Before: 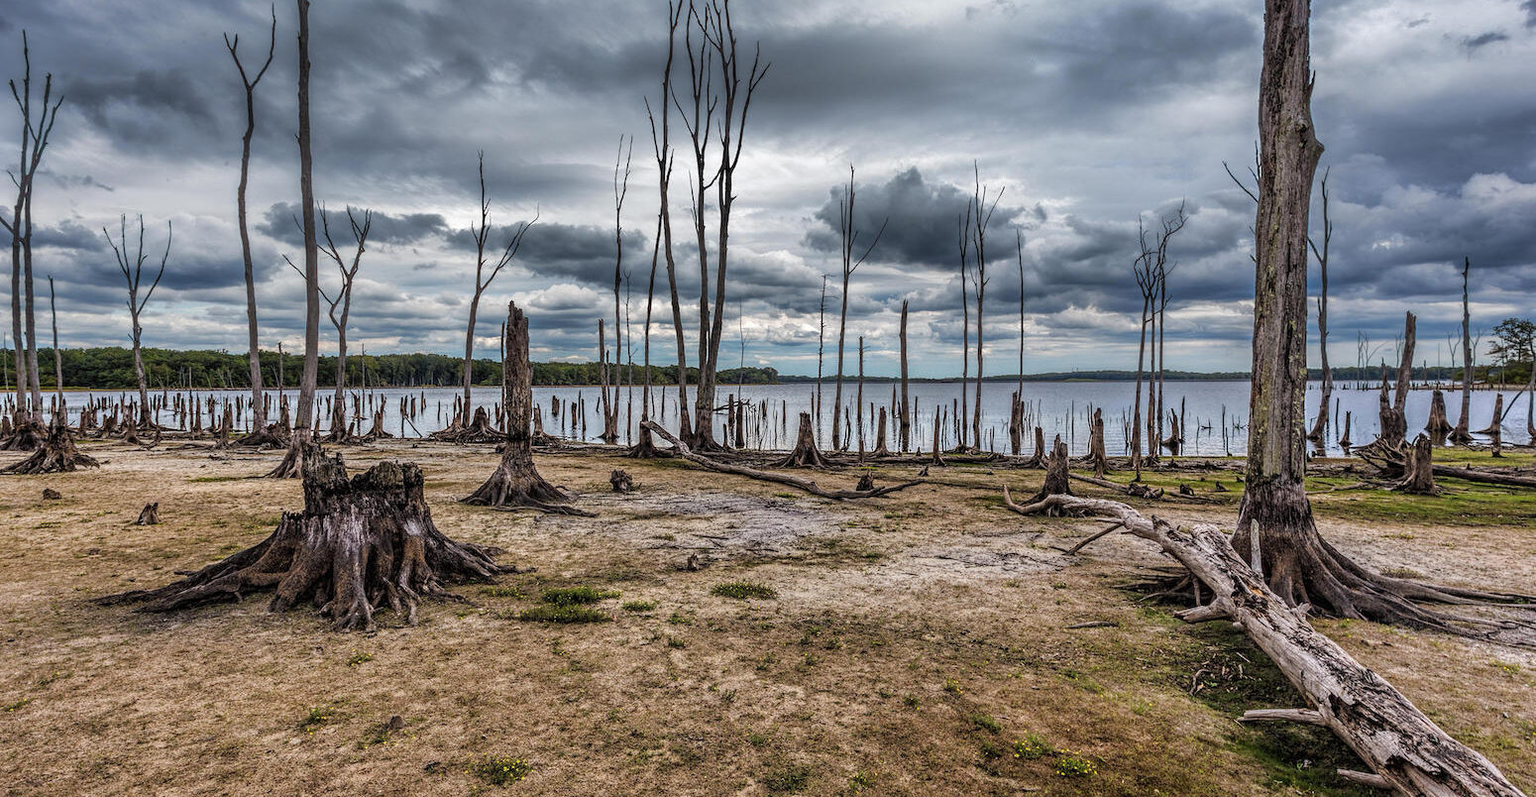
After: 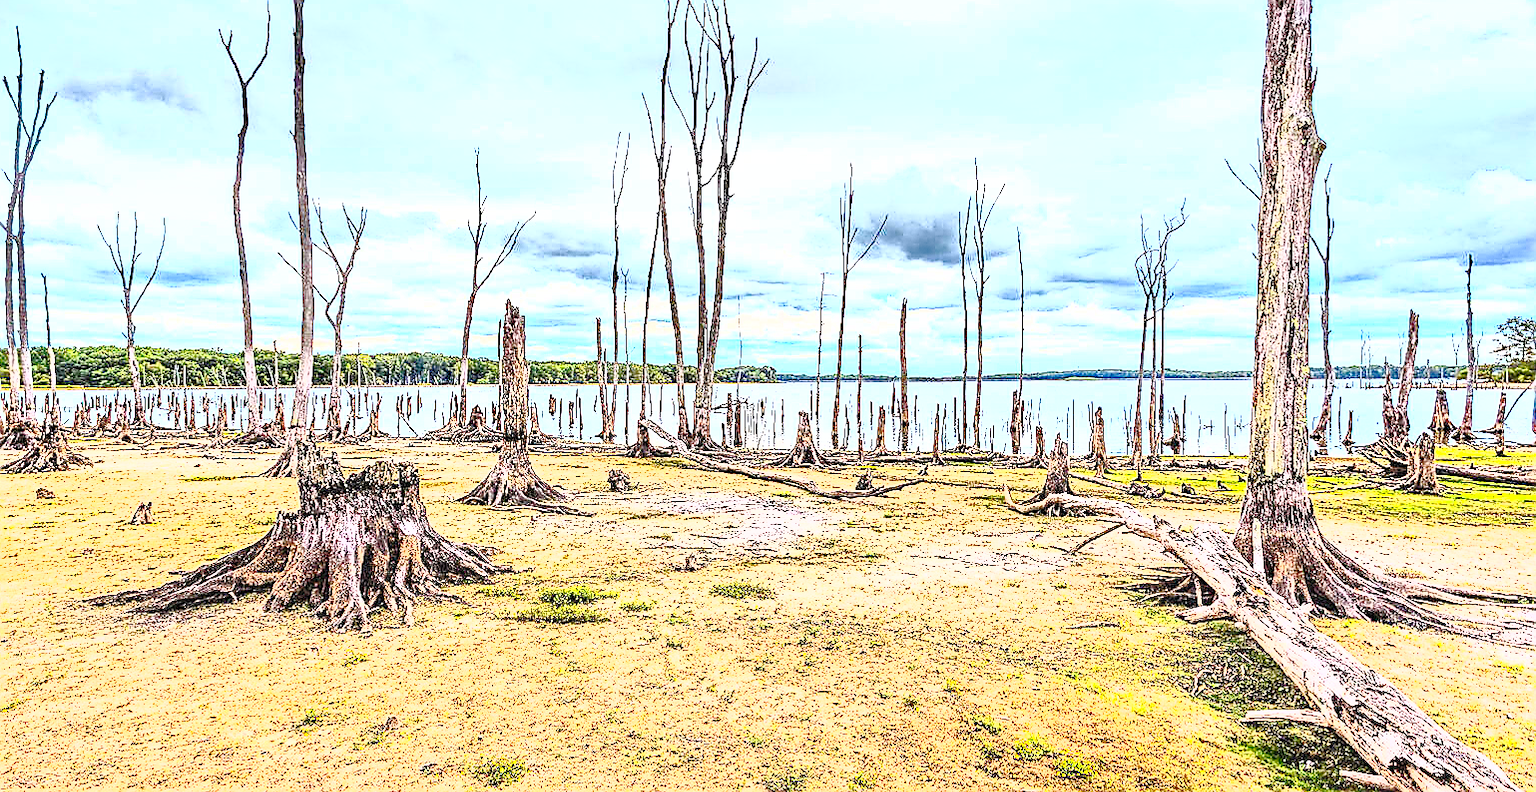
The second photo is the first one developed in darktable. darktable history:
contrast brightness saturation: contrast 0.983, brightness 0.989, saturation 0.982
base curve: curves: ch0 [(0, 0) (0.088, 0.125) (0.176, 0.251) (0.354, 0.501) (0.613, 0.749) (1, 0.877)], preserve colors average RGB
crop: left 0.47%, top 0.609%, right 0.233%, bottom 0.625%
sharpen: radius 1.377, amount 1.268, threshold 0.643
exposure: black level correction 0, exposure 1 EV, compensate exposure bias true, compensate highlight preservation false
haze removal: compatibility mode true, adaptive false
tone curve: curves: ch0 [(0, 0.01) (0.052, 0.045) (0.136, 0.133) (0.275, 0.35) (0.43, 0.54) (0.676, 0.751) (0.89, 0.919) (1, 1)]; ch1 [(0, 0) (0.094, 0.081) (0.285, 0.299) (0.385, 0.403) (0.447, 0.429) (0.495, 0.496) (0.544, 0.552) (0.589, 0.612) (0.722, 0.728) (1, 1)]; ch2 [(0, 0) (0.257, 0.217) (0.43, 0.421) (0.498, 0.507) (0.531, 0.544) (0.56, 0.579) (0.625, 0.642) (1, 1)], preserve colors none
